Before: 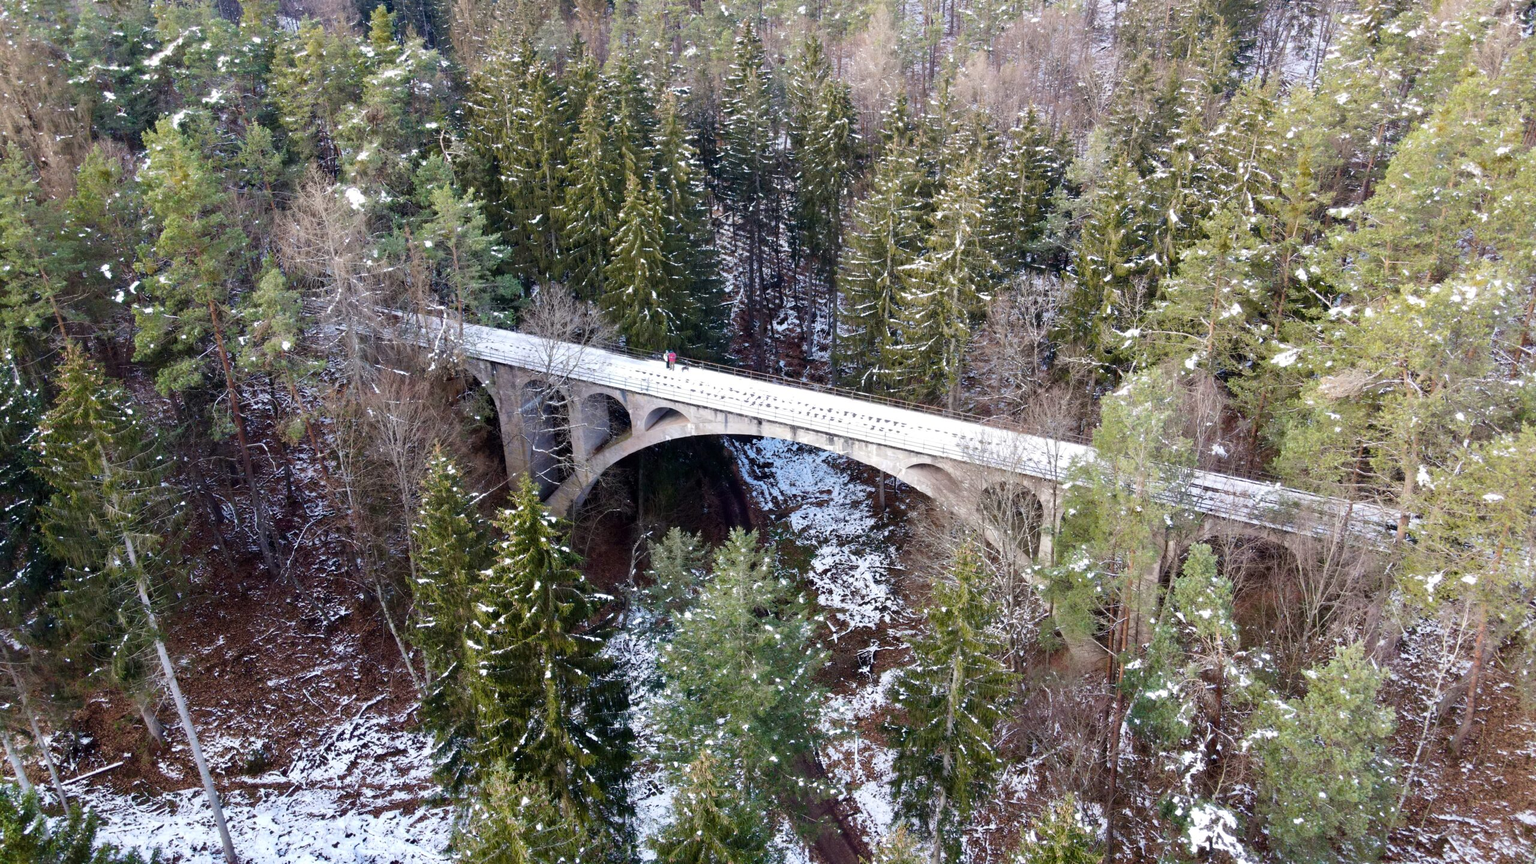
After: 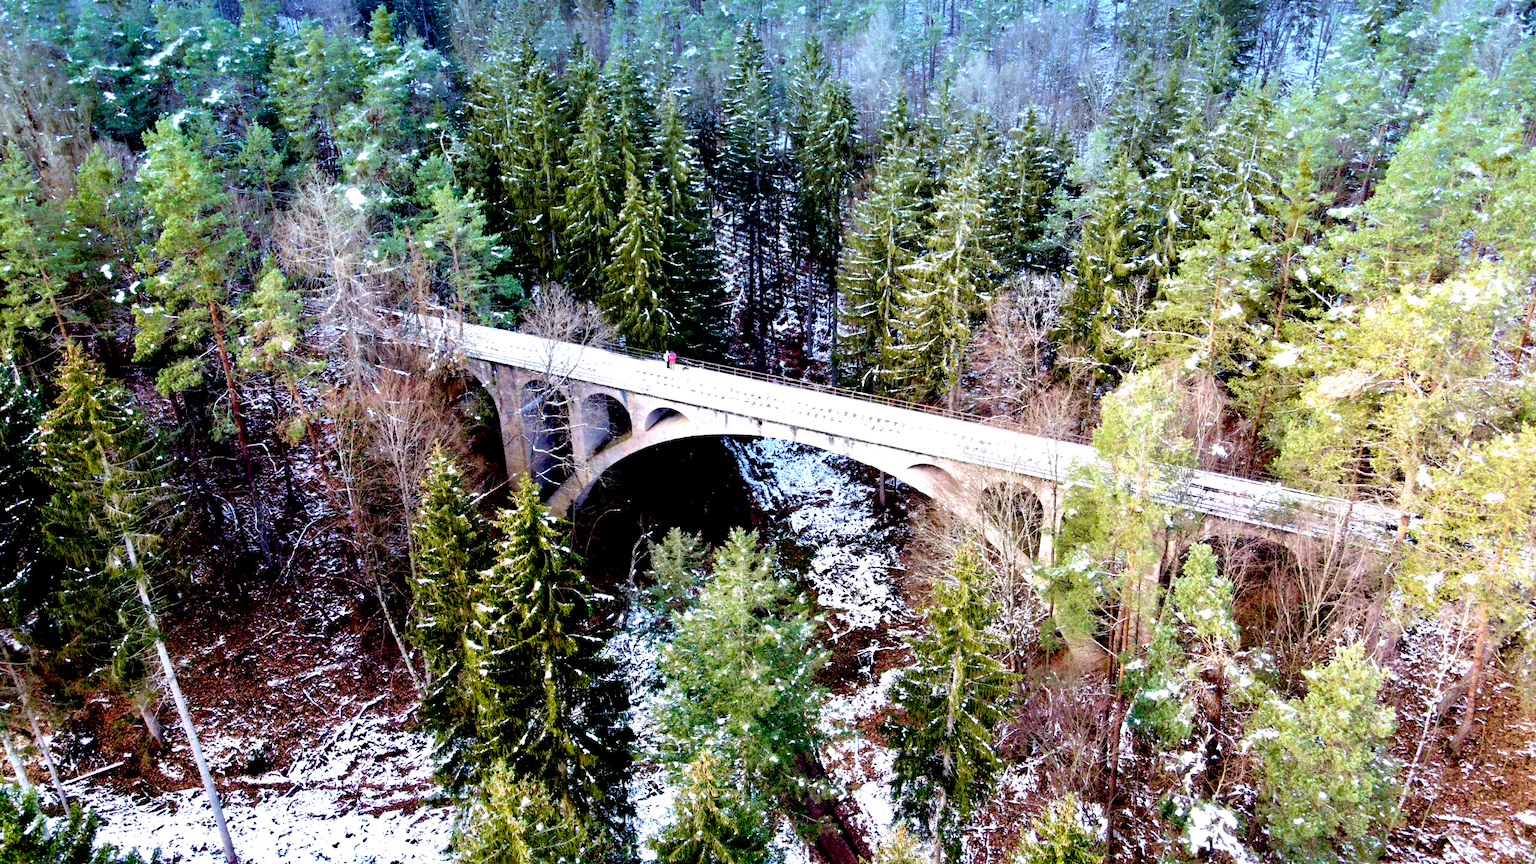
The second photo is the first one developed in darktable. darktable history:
velvia: strength 30%
graduated density: density 2.02 EV, hardness 44%, rotation 0.374°, offset 8.21, hue 208.8°, saturation 97%
exposure: black level correction 0.035, exposure 0.9 EV, compensate highlight preservation false
